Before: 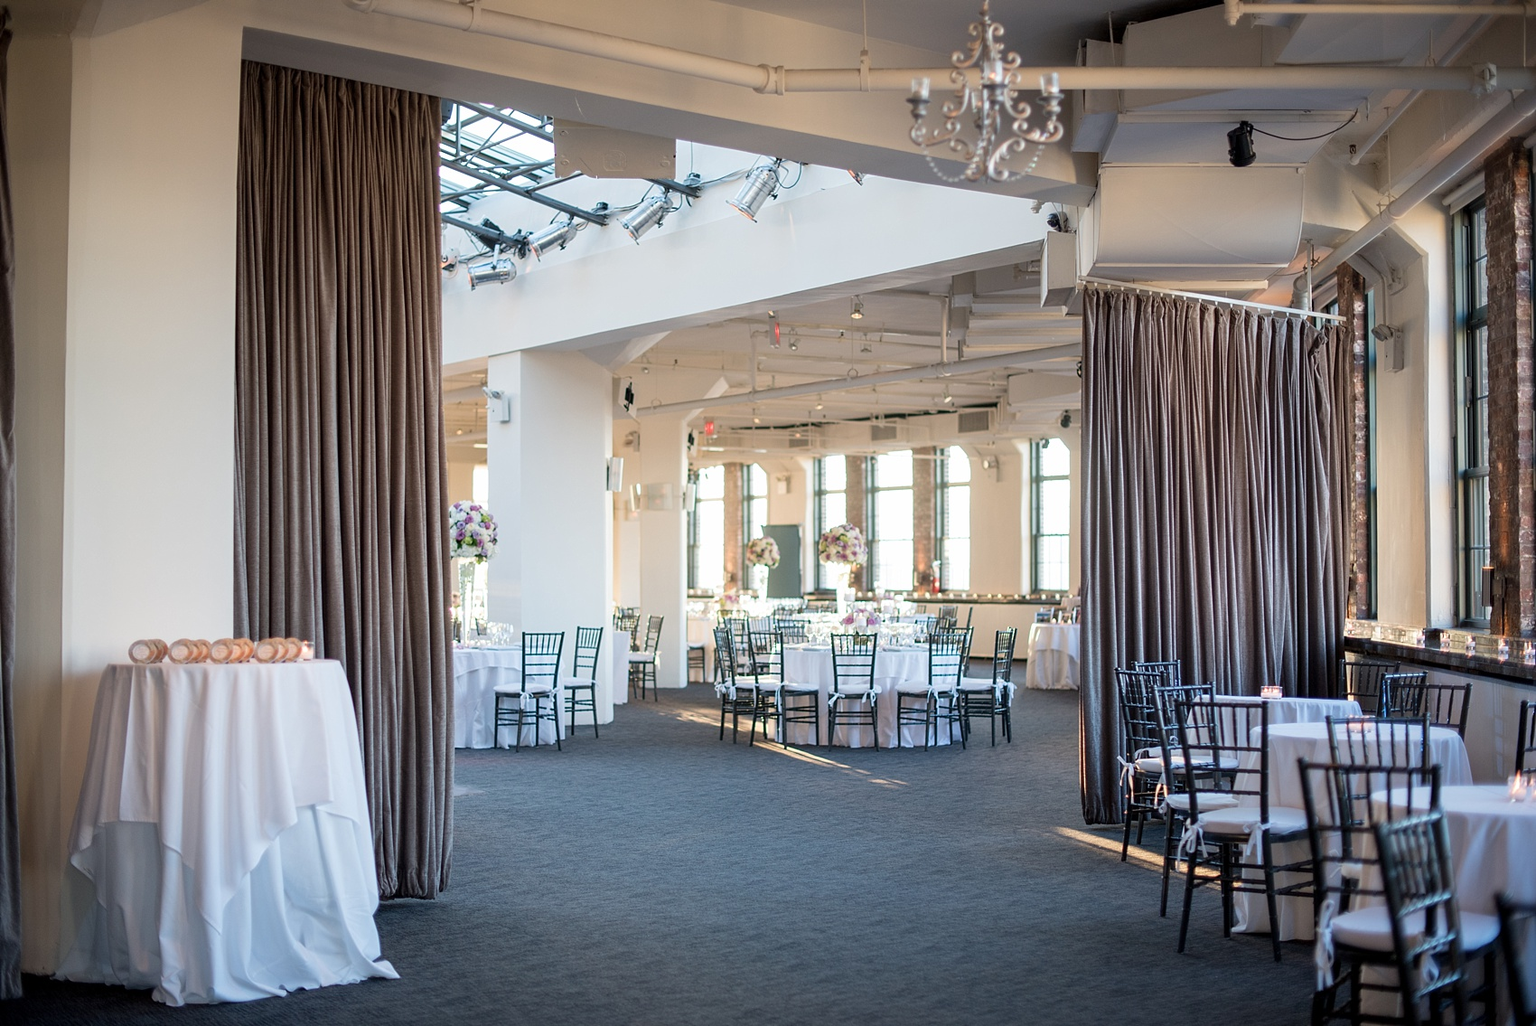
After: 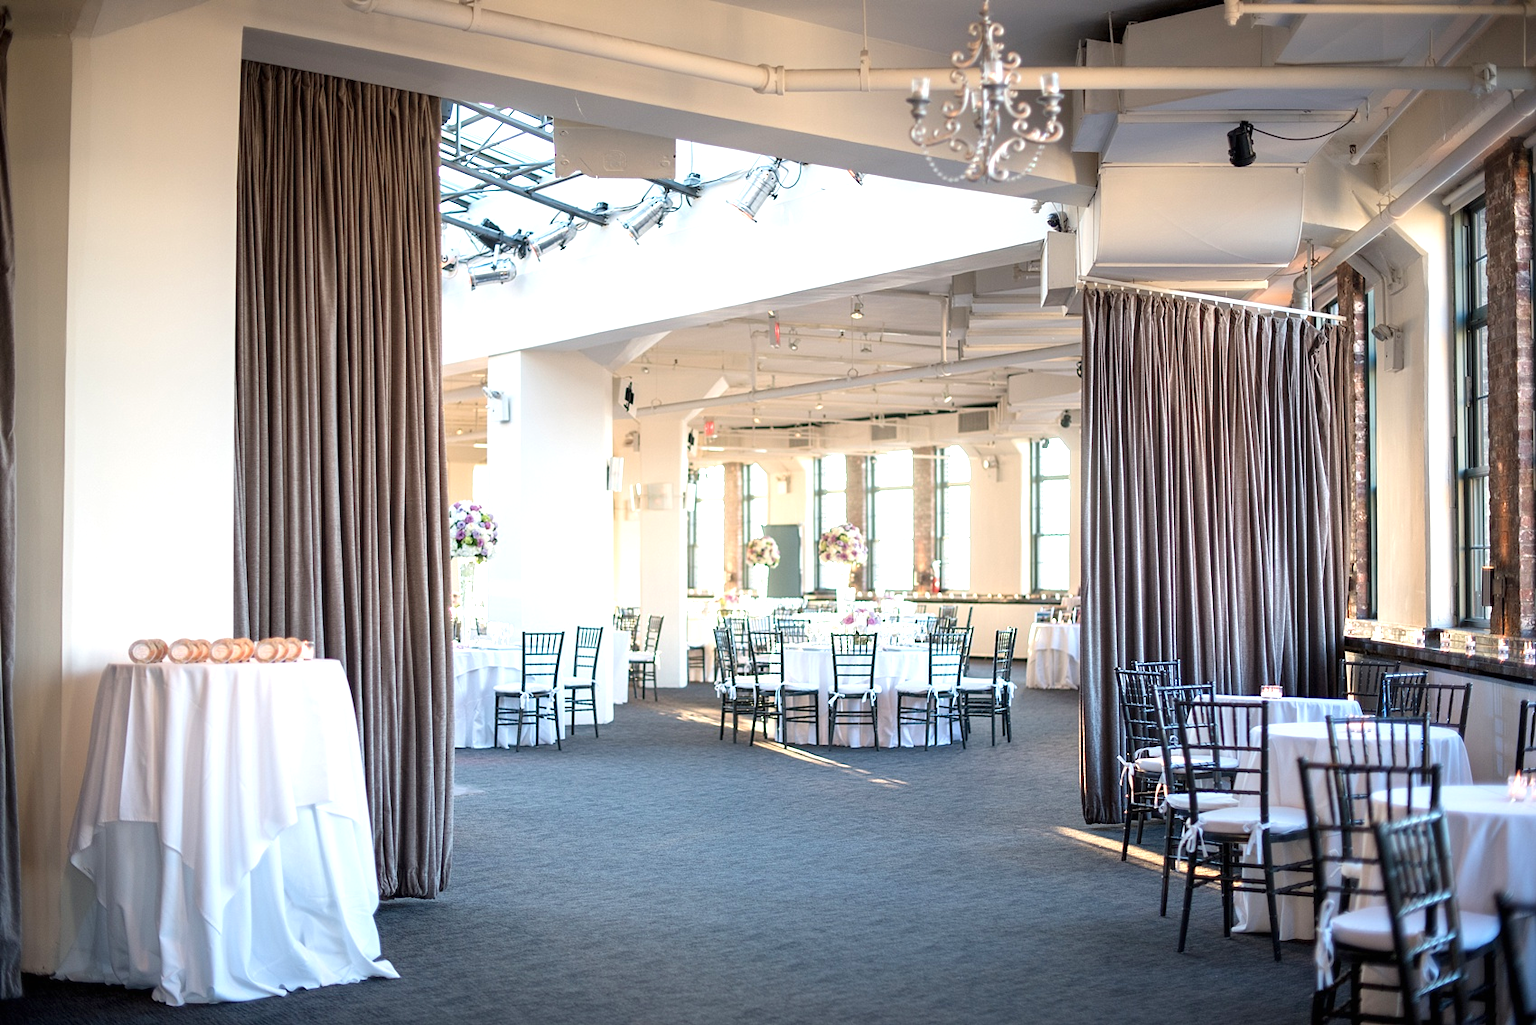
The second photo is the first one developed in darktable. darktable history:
exposure: black level correction 0, exposure 0.696 EV, compensate highlight preservation false
